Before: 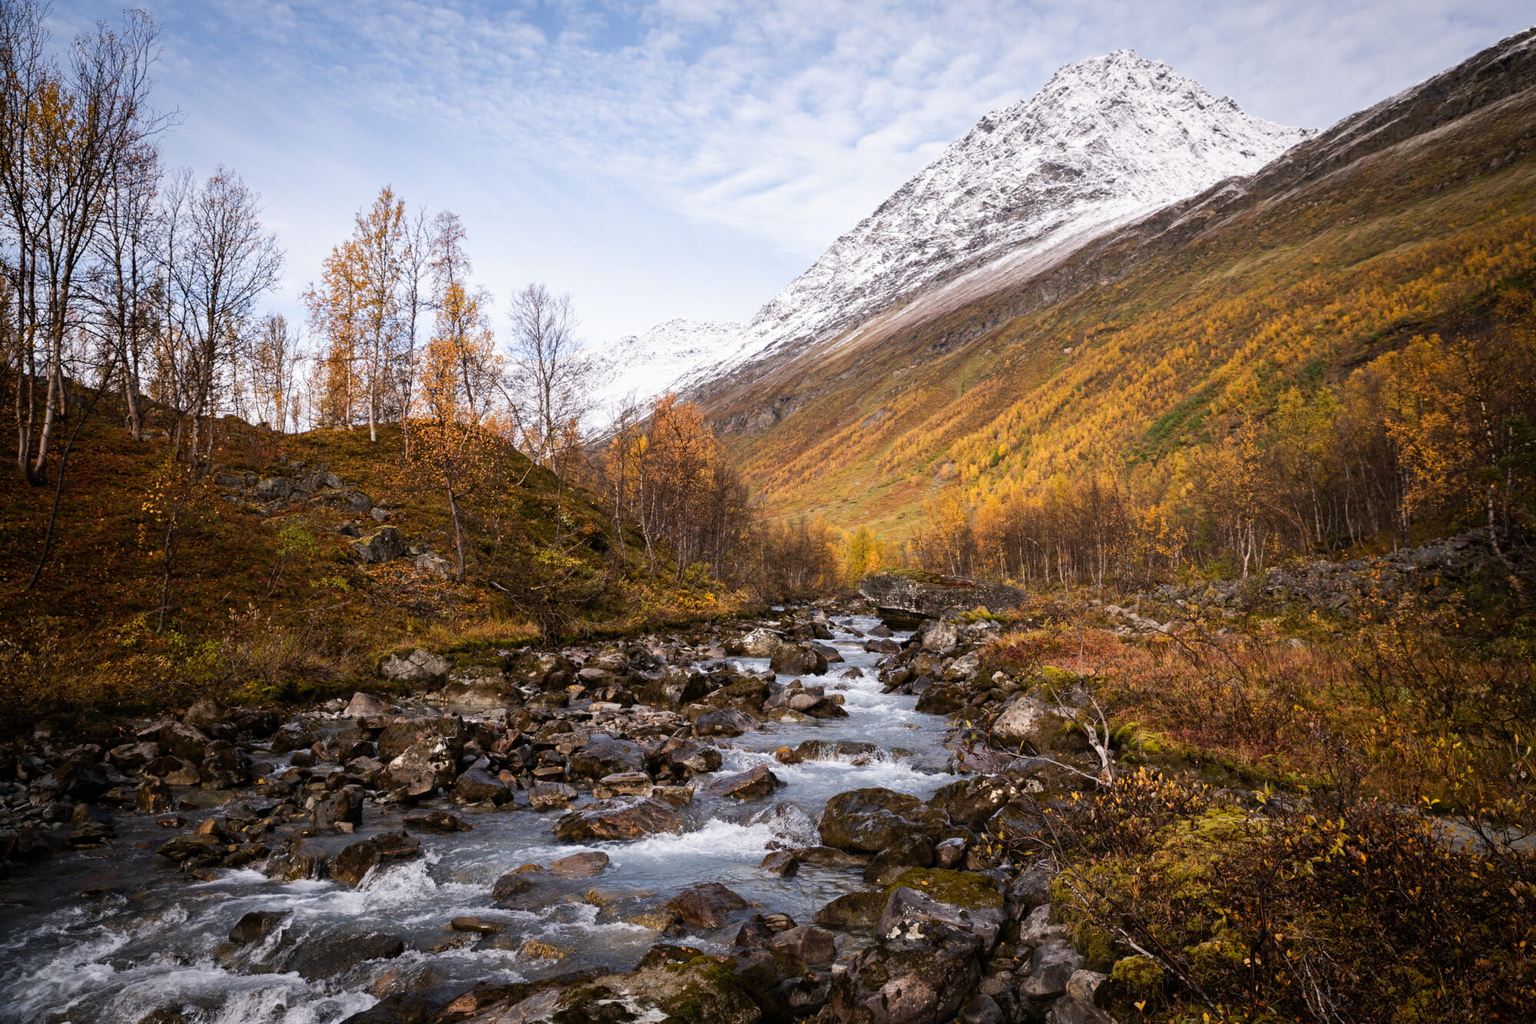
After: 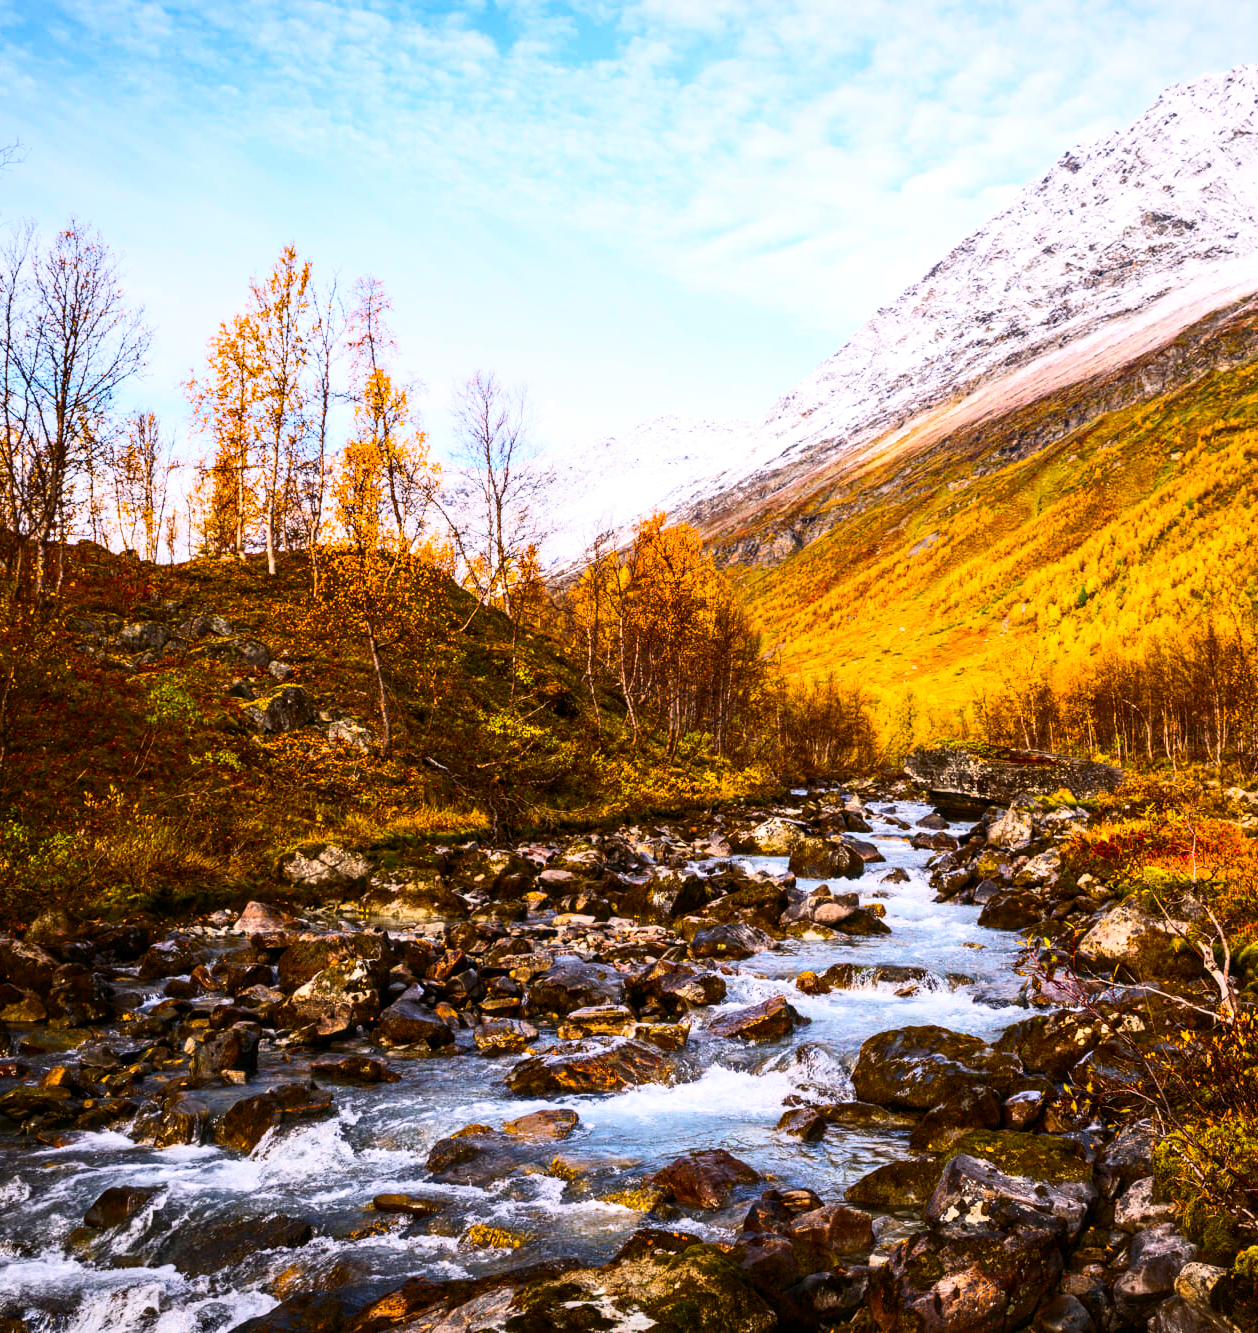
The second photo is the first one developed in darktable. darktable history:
exposure: exposure 0.36 EV, compensate highlight preservation false
color balance rgb: power › hue 75.32°, perceptual saturation grading › global saturation 65.912%, perceptual saturation grading › highlights 49.689%, perceptual saturation grading › shadows 29.721%, global vibrance -16.665%, contrast -6.458%
contrast brightness saturation: contrast 0.398, brightness 0.101, saturation 0.21
crop: left 10.743%, right 26.326%
local contrast: on, module defaults
